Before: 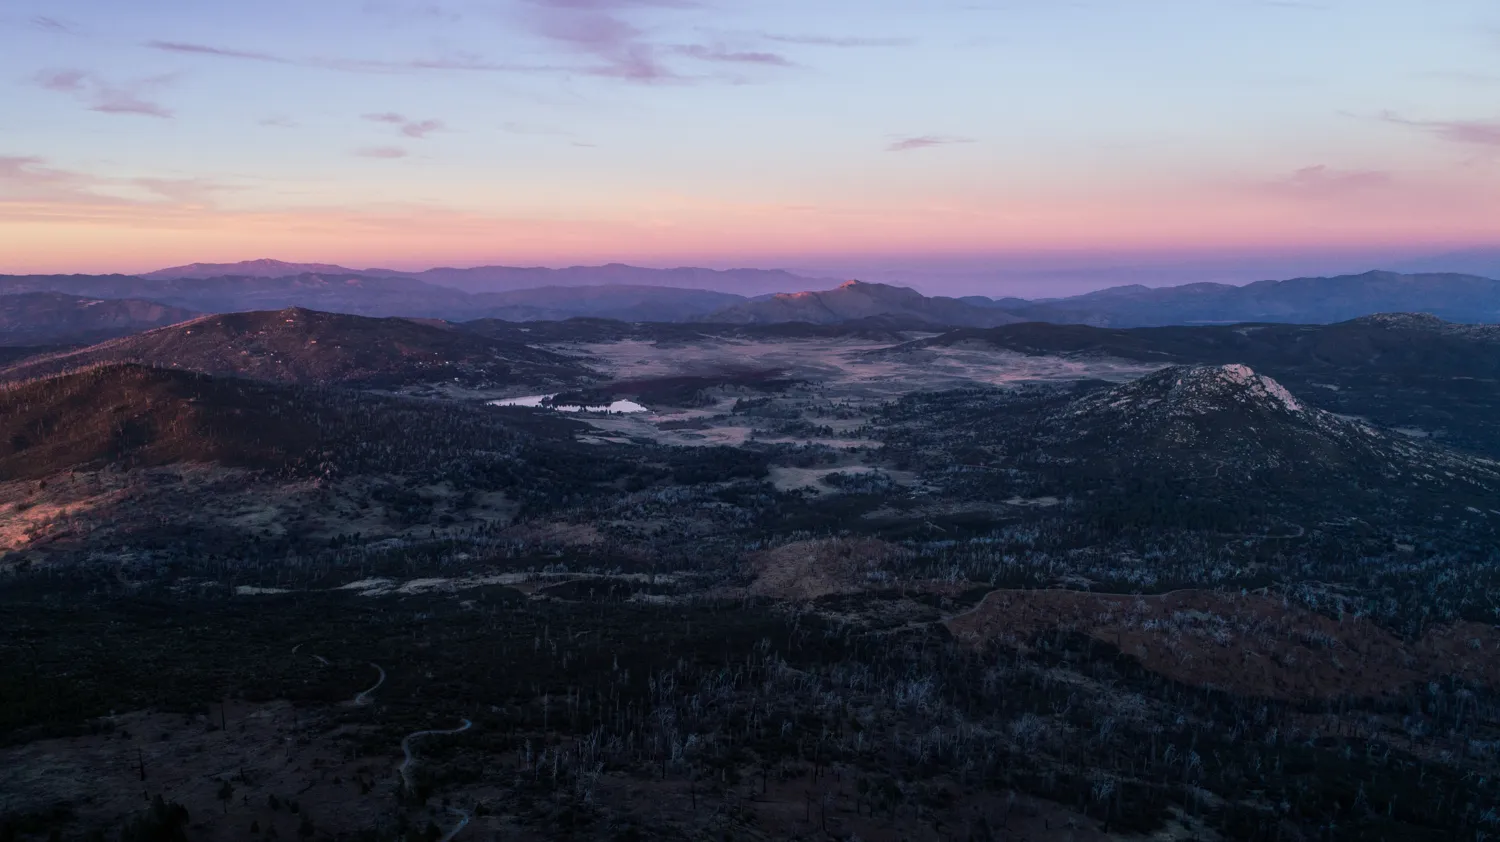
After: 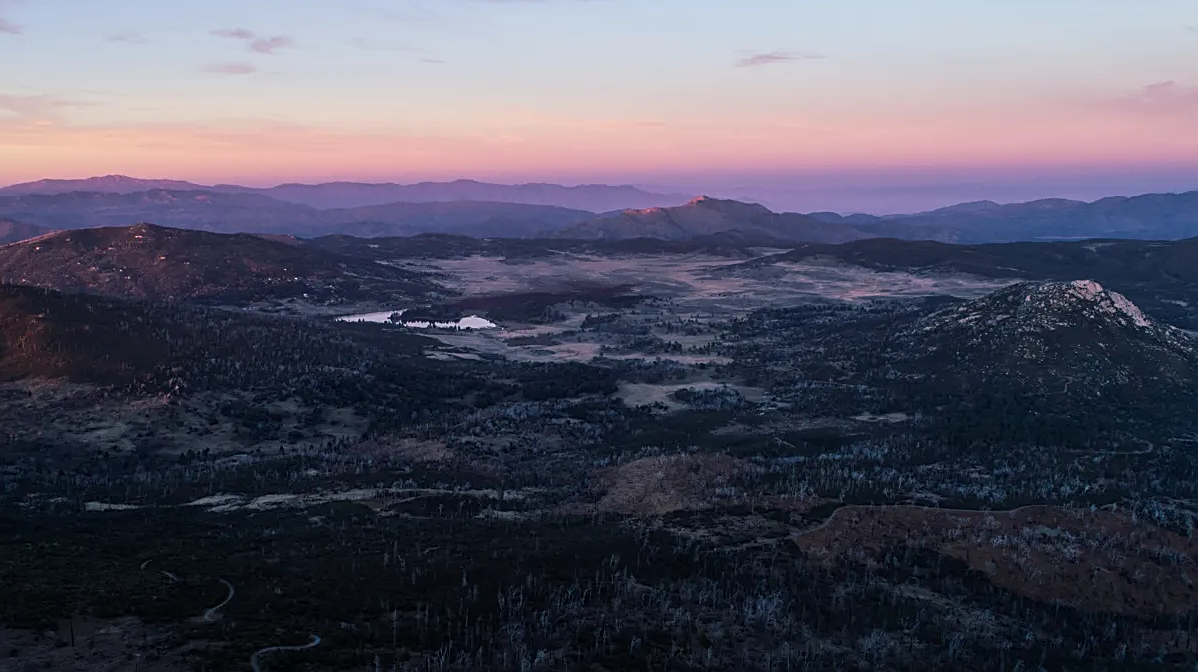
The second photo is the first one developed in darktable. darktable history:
sharpen: on, module defaults
crop and rotate: left 10.071%, top 10.071%, right 10.02%, bottom 10.02%
